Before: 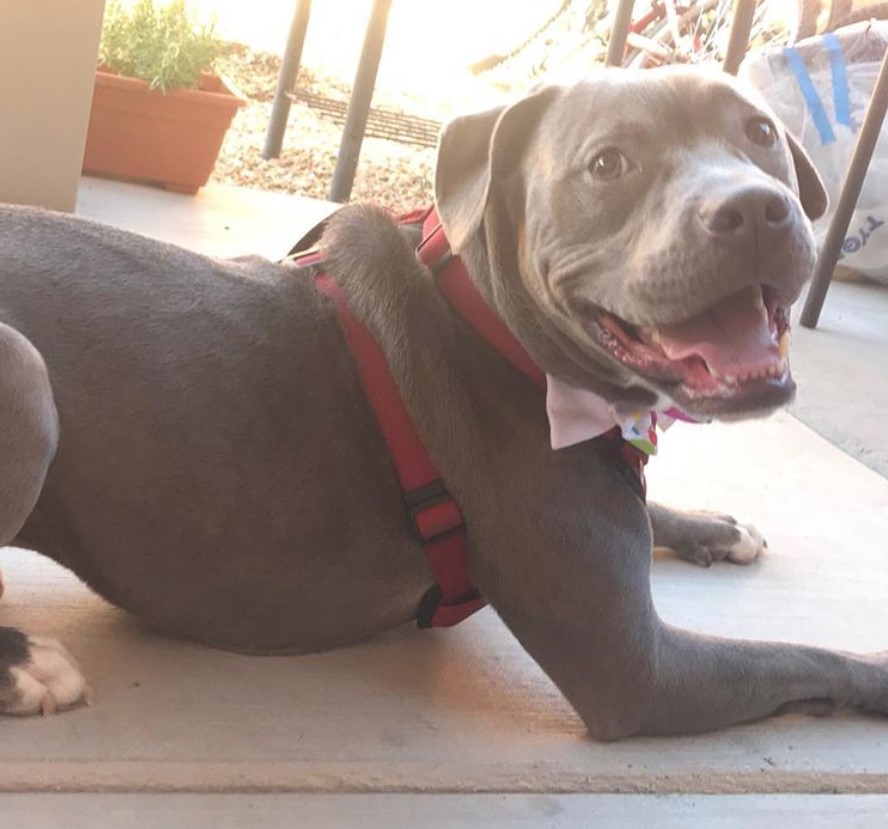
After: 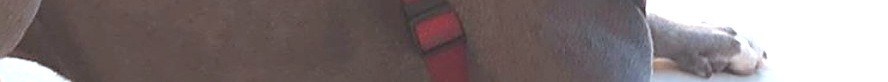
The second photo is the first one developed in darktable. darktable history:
sharpen: radius 2.767
shadows and highlights: shadows 30.86, highlights 0, soften with gaussian
crop and rotate: top 59.084%, bottom 30.916%
exposure: black level correction 0, exposure 0.5 EV, compensate exposure bias true, compensate highlight preservation false
tone equalizer: on, module defaults
color correction: highlights a* -4.18, highlights b* -10.81
color contrast: green-magenta contrast 1.1, blue-yellow contrast 1.1, unbound 0
